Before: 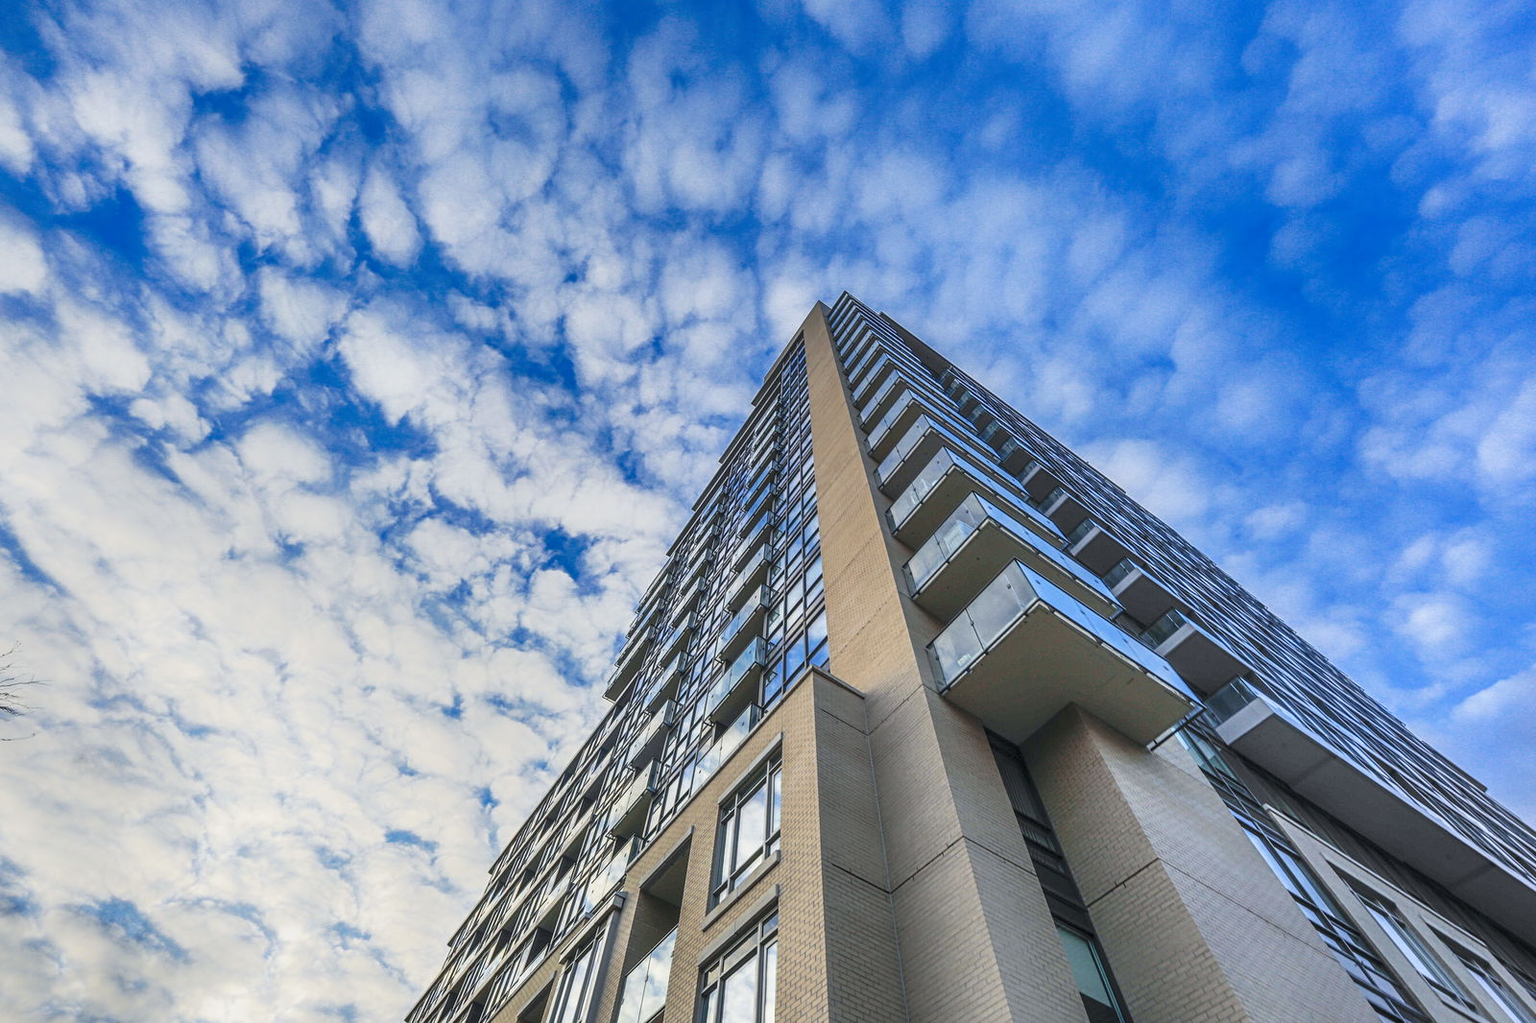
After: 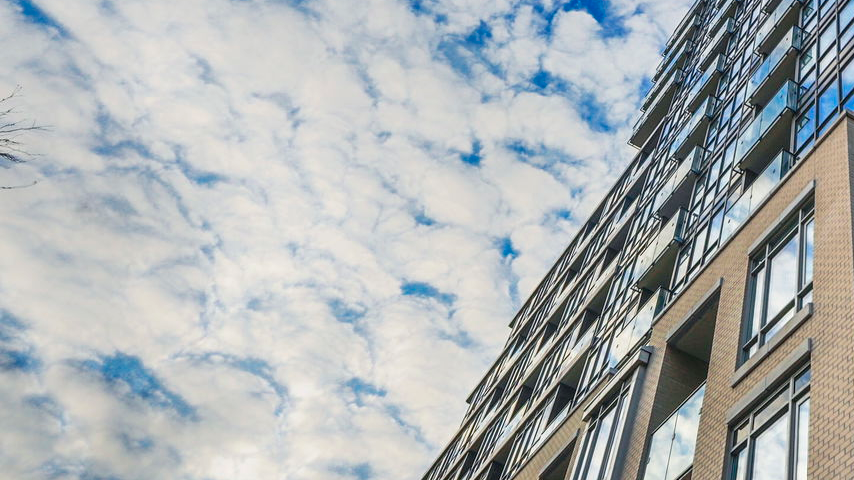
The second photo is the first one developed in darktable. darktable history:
shadows and highlights: shadows 29.32, highlights -29.32, low approximation 0.01, soften with gaussian
crop and rotate: top 54.778%, right 46.61%, bottom 0.159%
